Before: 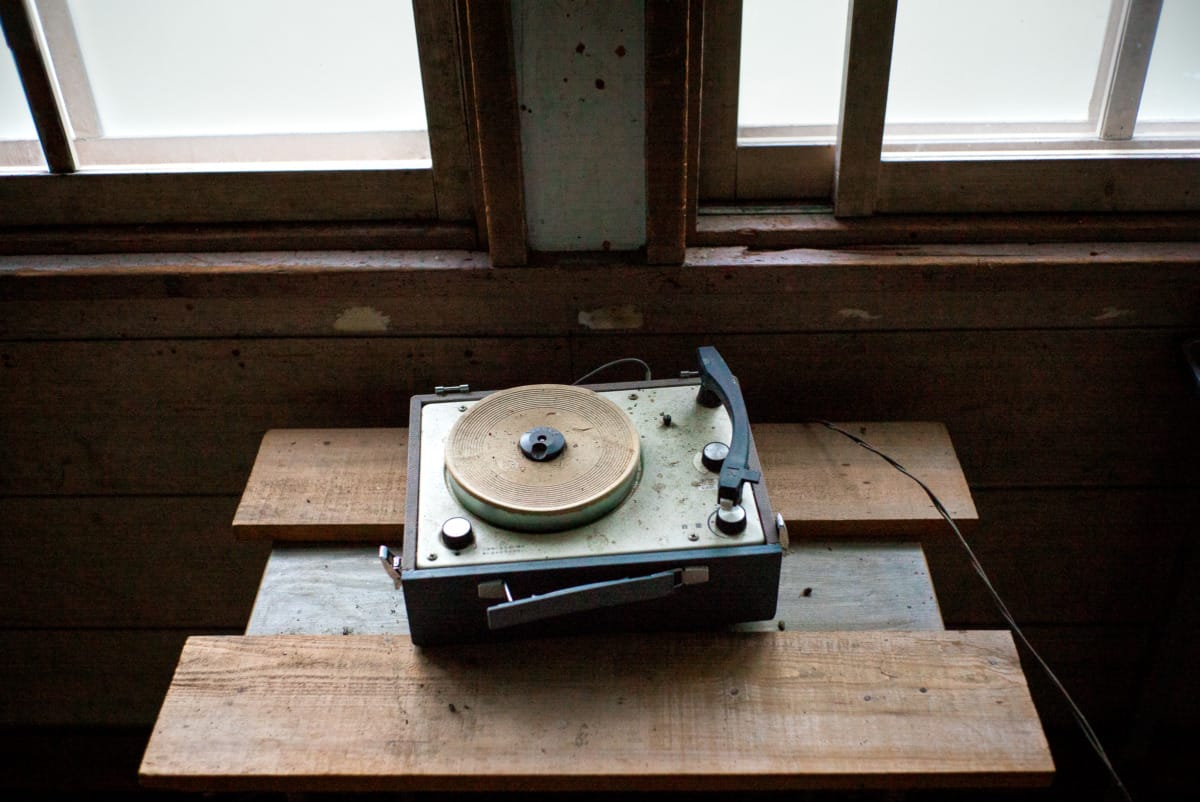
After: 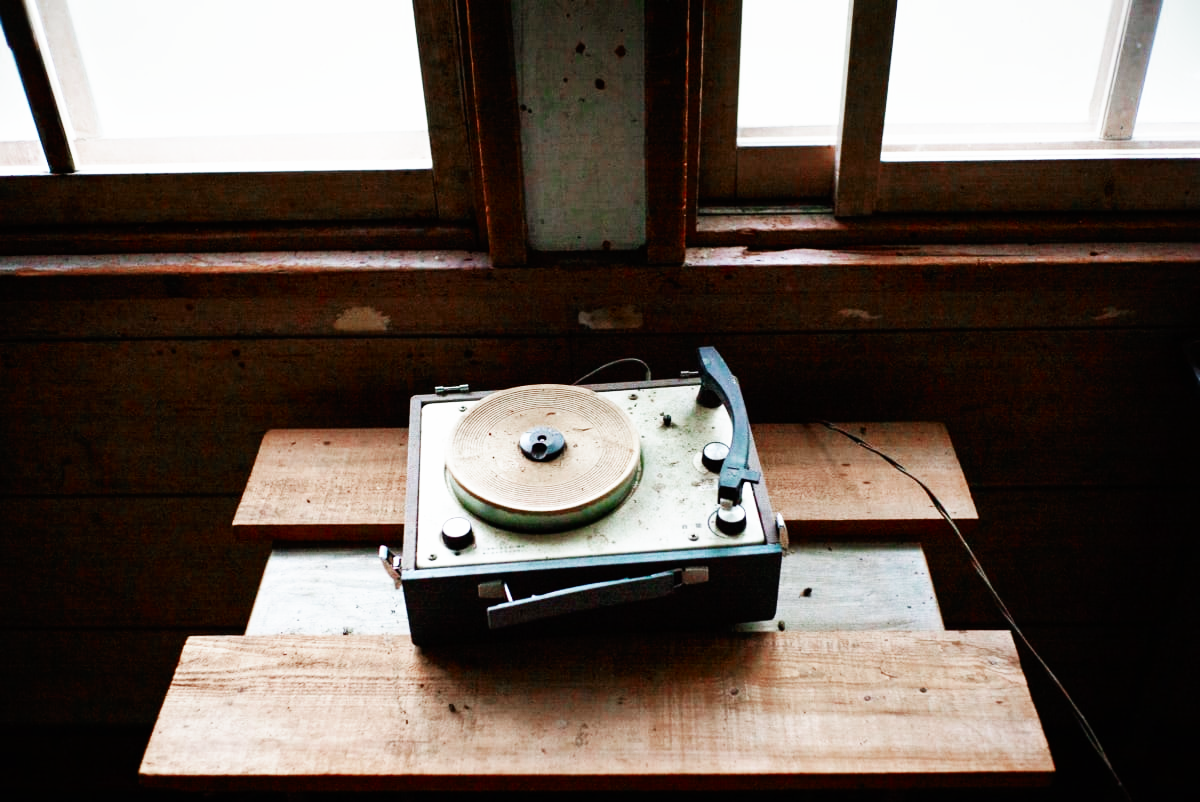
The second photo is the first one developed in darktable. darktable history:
exposure: exposure -0.177 EV, compensate highlight preservation false
color zones: curves: ch0 [(0, 0.299) (0.25, 0.383) (0.456, 0.352) (0.736, 0.571)]; ch1 [(0, 0.63) (0.151, 0.568) (0.254, 0.416) (0.47, 0.558) (0.732, 0.37) (0.909, 0.492)]; ch2 [(0.004, 0.604) (0.158, 0.443) (0.257, 0.403) (0.761, 0.468)]
base curve: curves: ch0 [(0, 0) (0.007, 0.004) (0.027, 0.03) (0.046, 0.07) (0.207, 0.54) (0.442, 0.872) (0.673, 0.972) (1, 1)], preserve colors none
